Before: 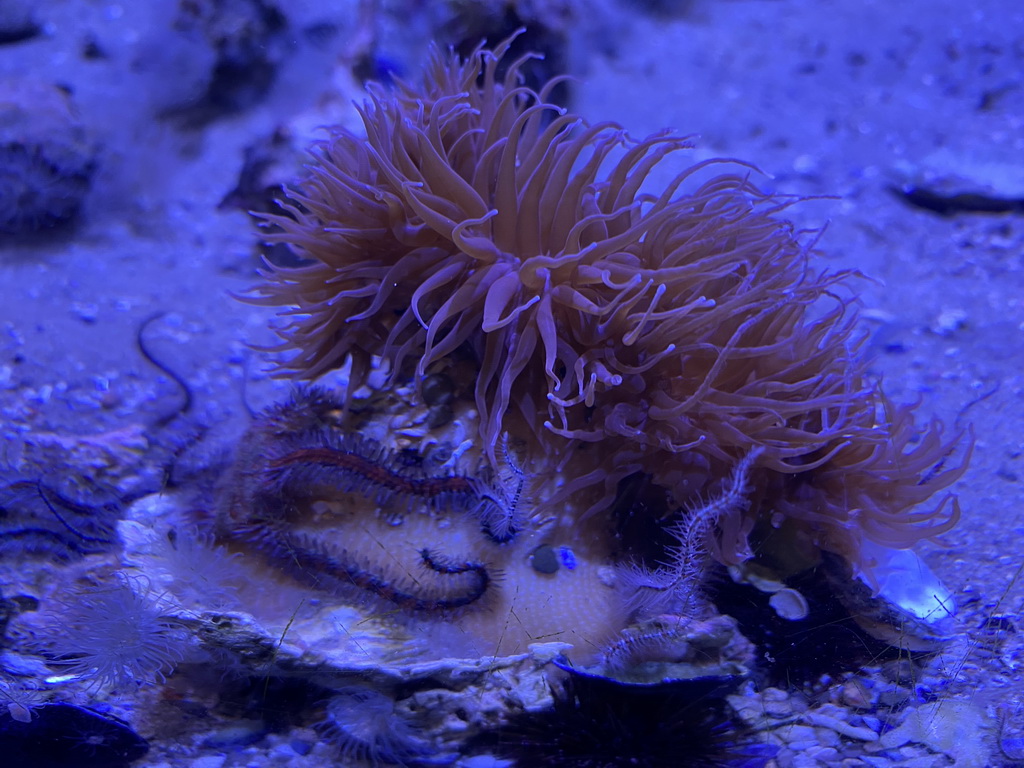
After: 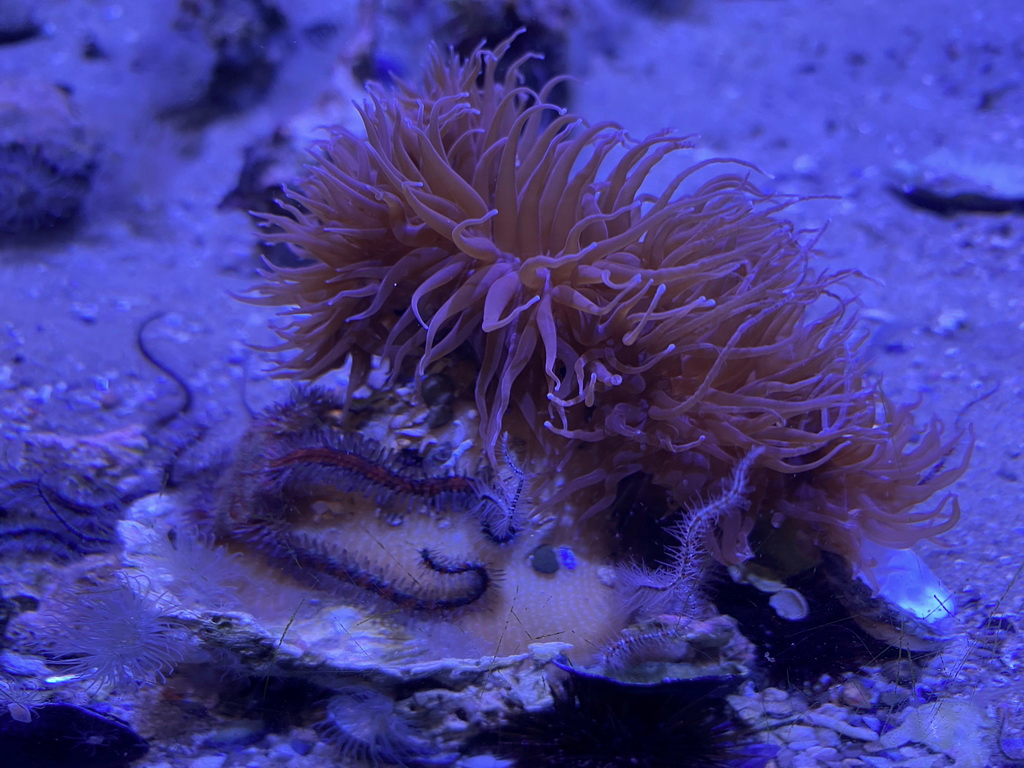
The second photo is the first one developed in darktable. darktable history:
tone equalizer: edges refinement/feathering 500, mask exposure compensation -1.57 EV, preserve details no
contrast brightness saturation: saturation -0.084
